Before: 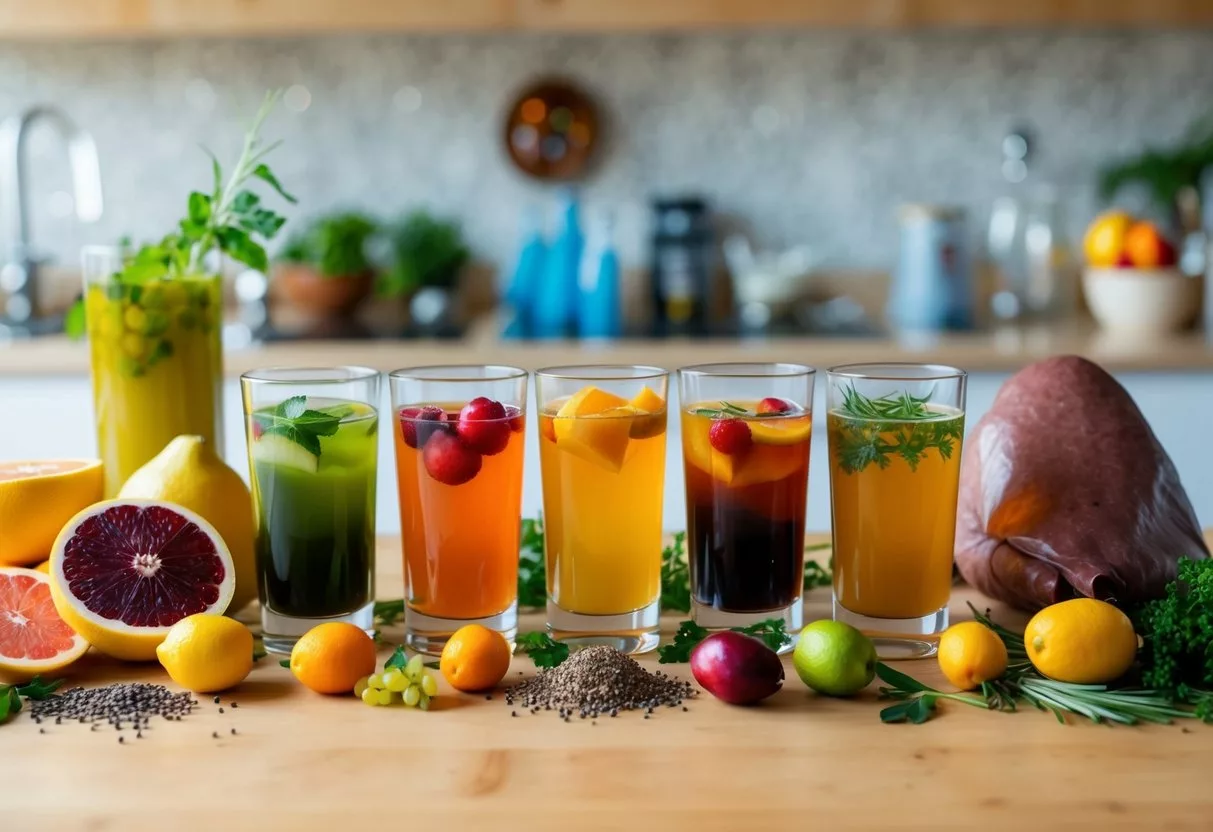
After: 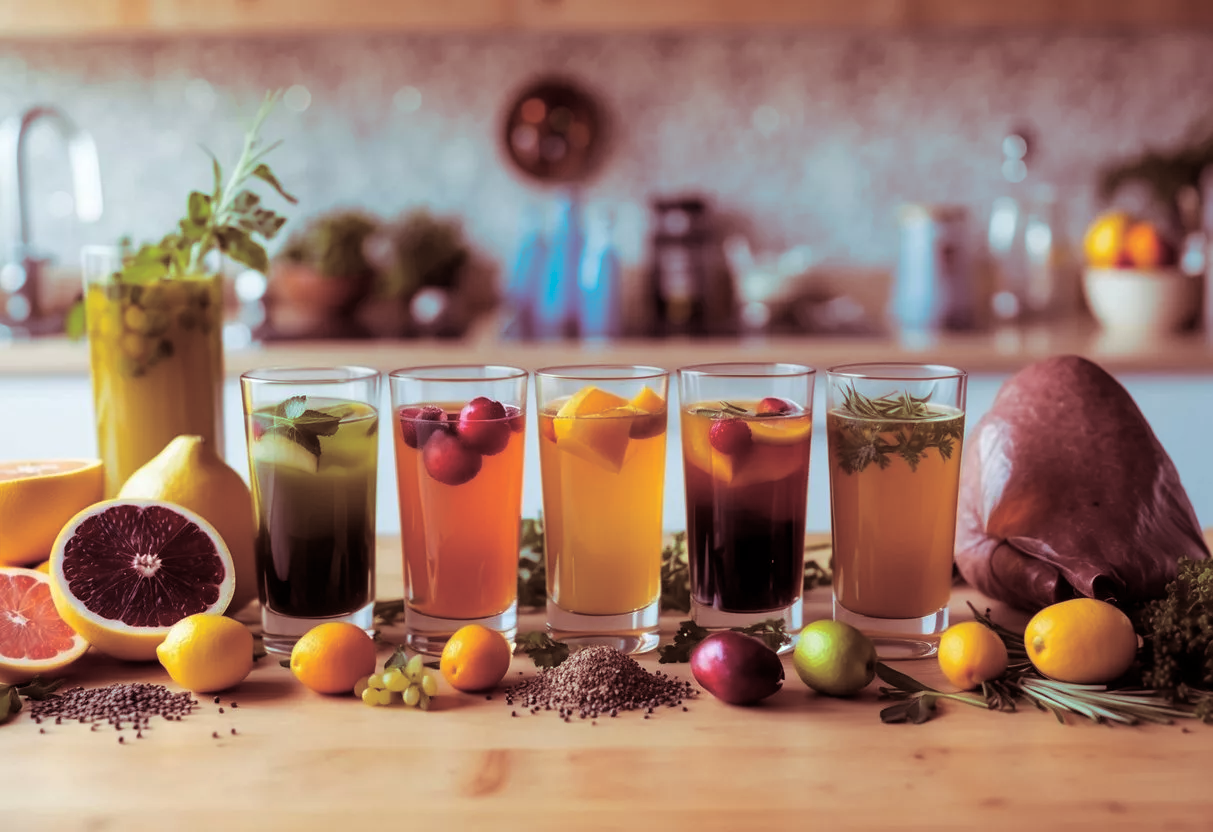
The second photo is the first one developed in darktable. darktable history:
tone equalizer: -8 EV -1.84 EV, -7 EV -1.16 EV, -6 EV -1.62 EV, smoothing diameter 25%, edges refinement/feathering 10, preserve details guided filter
split-toning: highlights › hue 187.2°, highlights › saturation 0.83, balance -68.05, compress 56.43%
